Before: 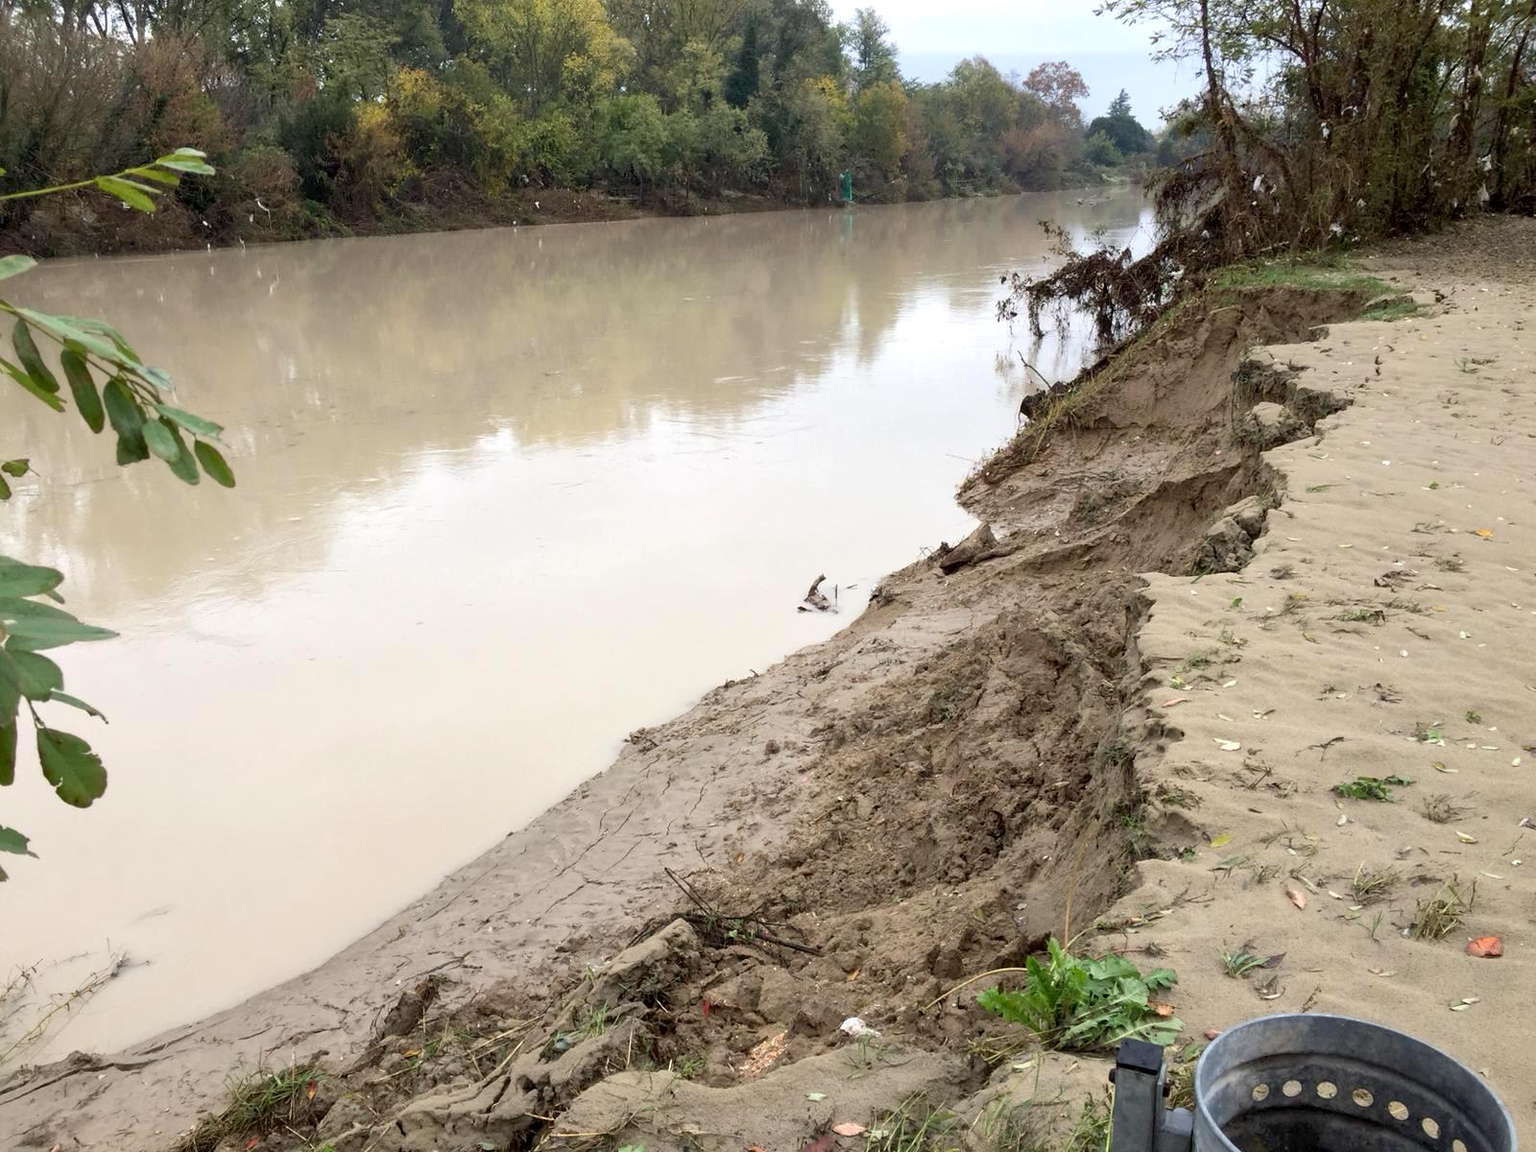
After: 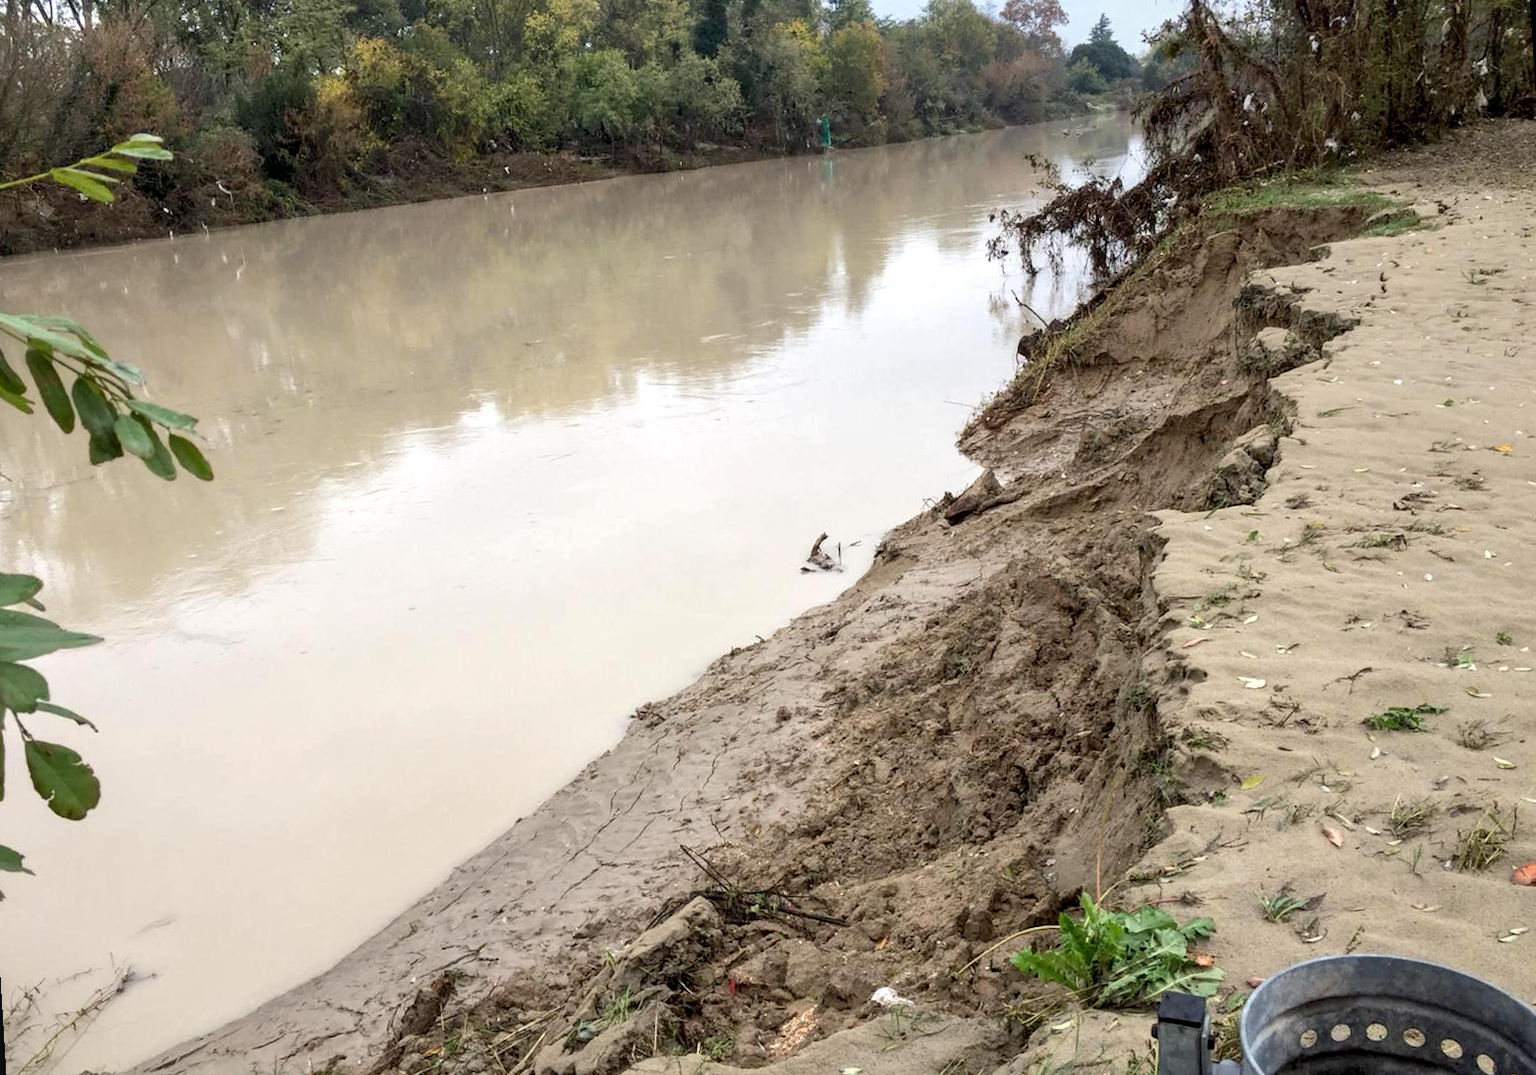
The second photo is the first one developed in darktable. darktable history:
rotate and perspective: rotation -3.52°, crop left 0.036, crop right 0.964, crop top 0.081, crop bottom 0.919
local contrast: on, module defaults
